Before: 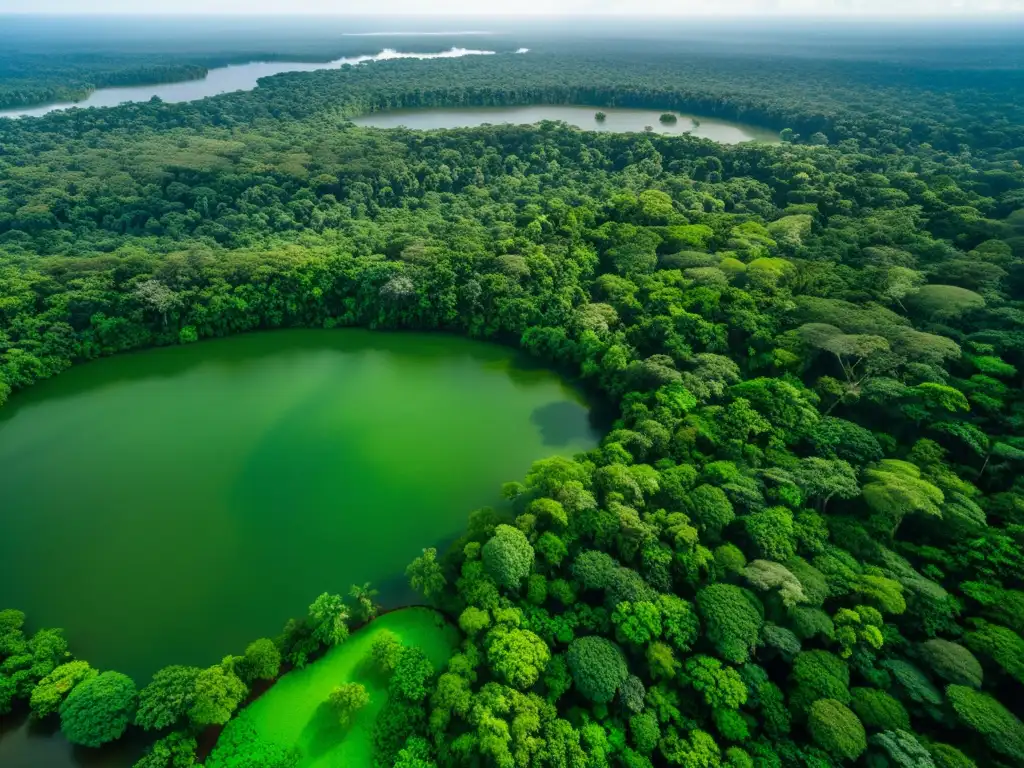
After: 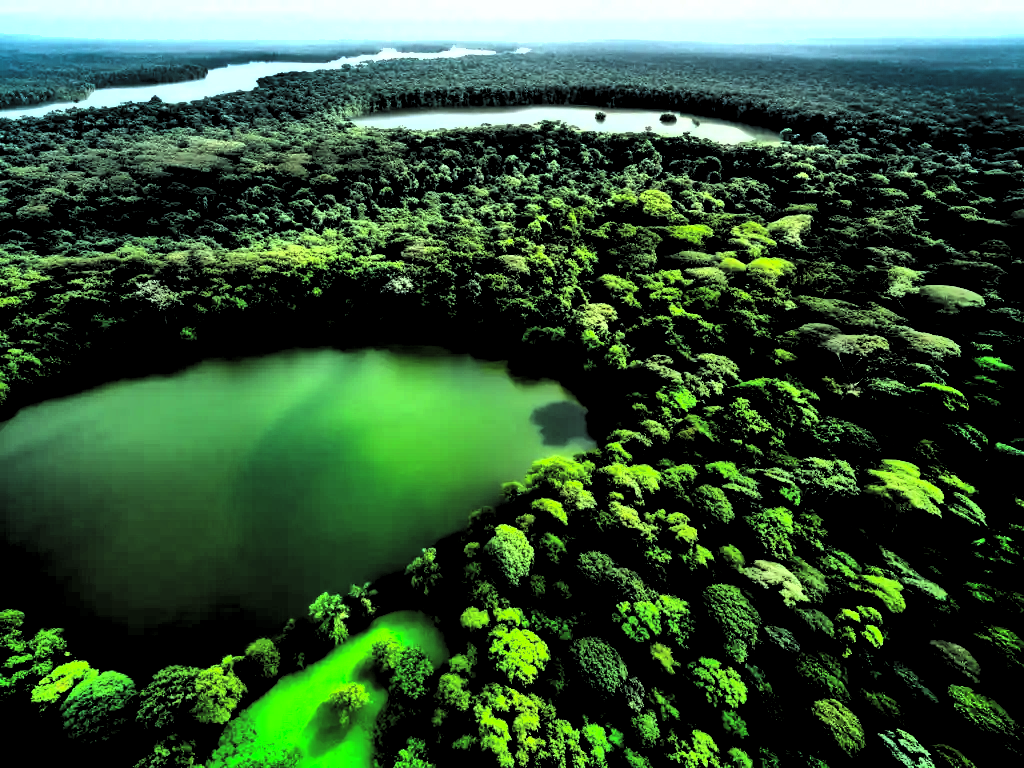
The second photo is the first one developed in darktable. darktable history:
levels: levels [0.514, 0.759, 1]
color balance rgb: shadows lift › hue 85.06°, perceptual saturation grading › global saturation 2.51%
exposure: black level correction 0, exposure 1.495 EV, compensate exposure bias true, compensate highlight preservation false
shadows and highlights: soften with gaussian
